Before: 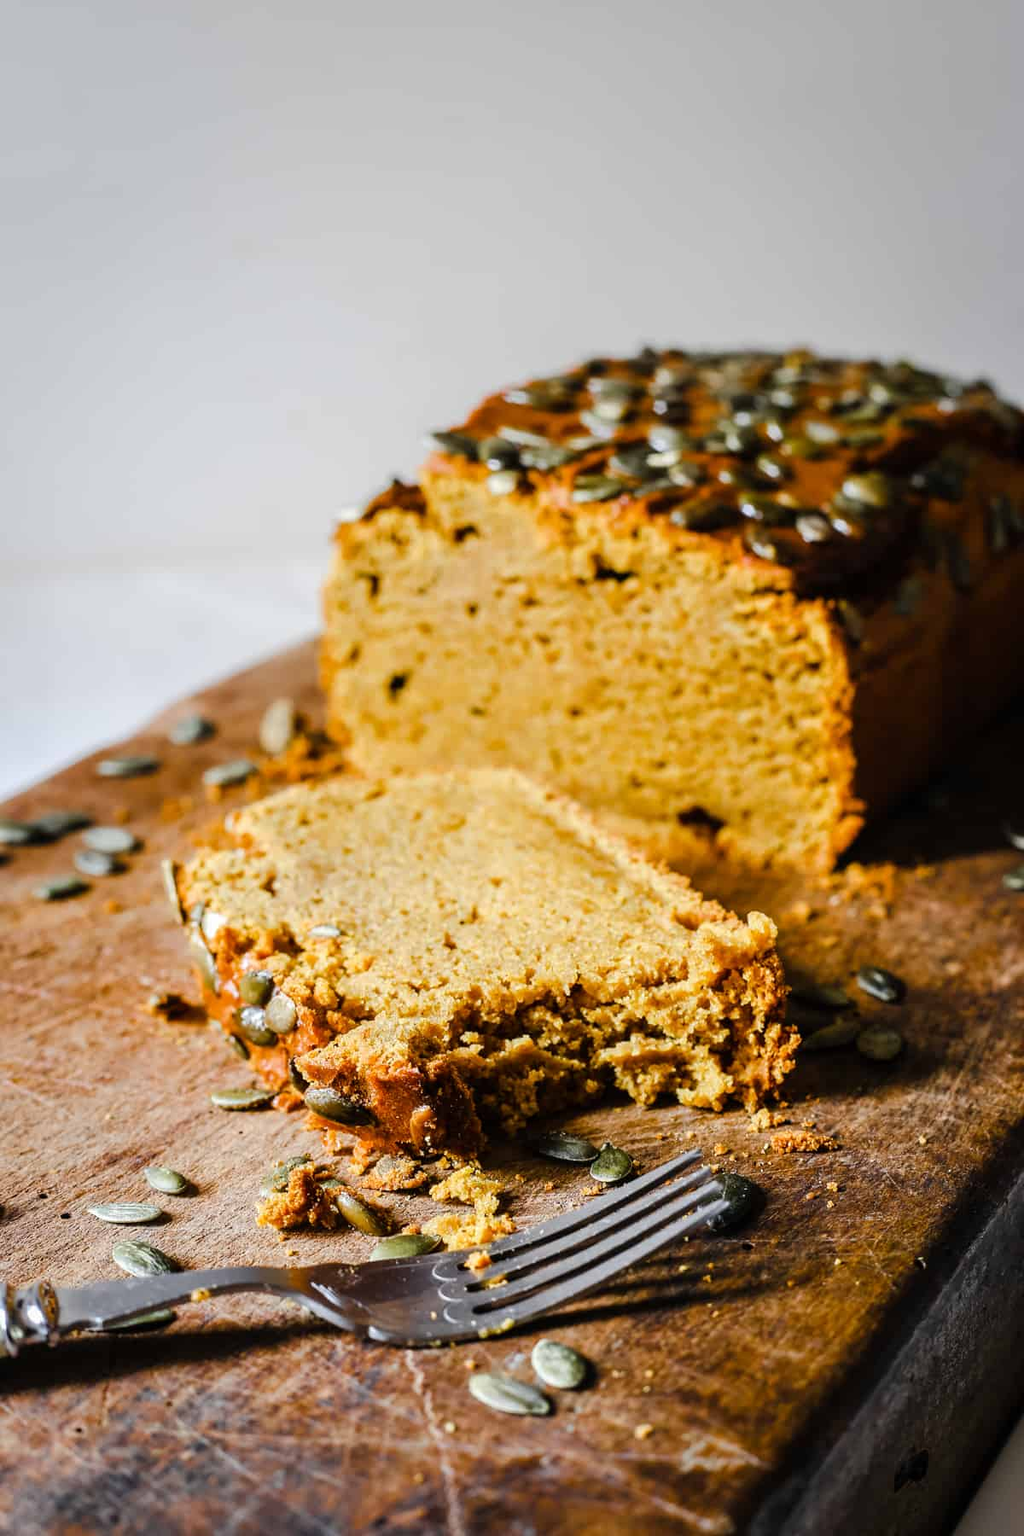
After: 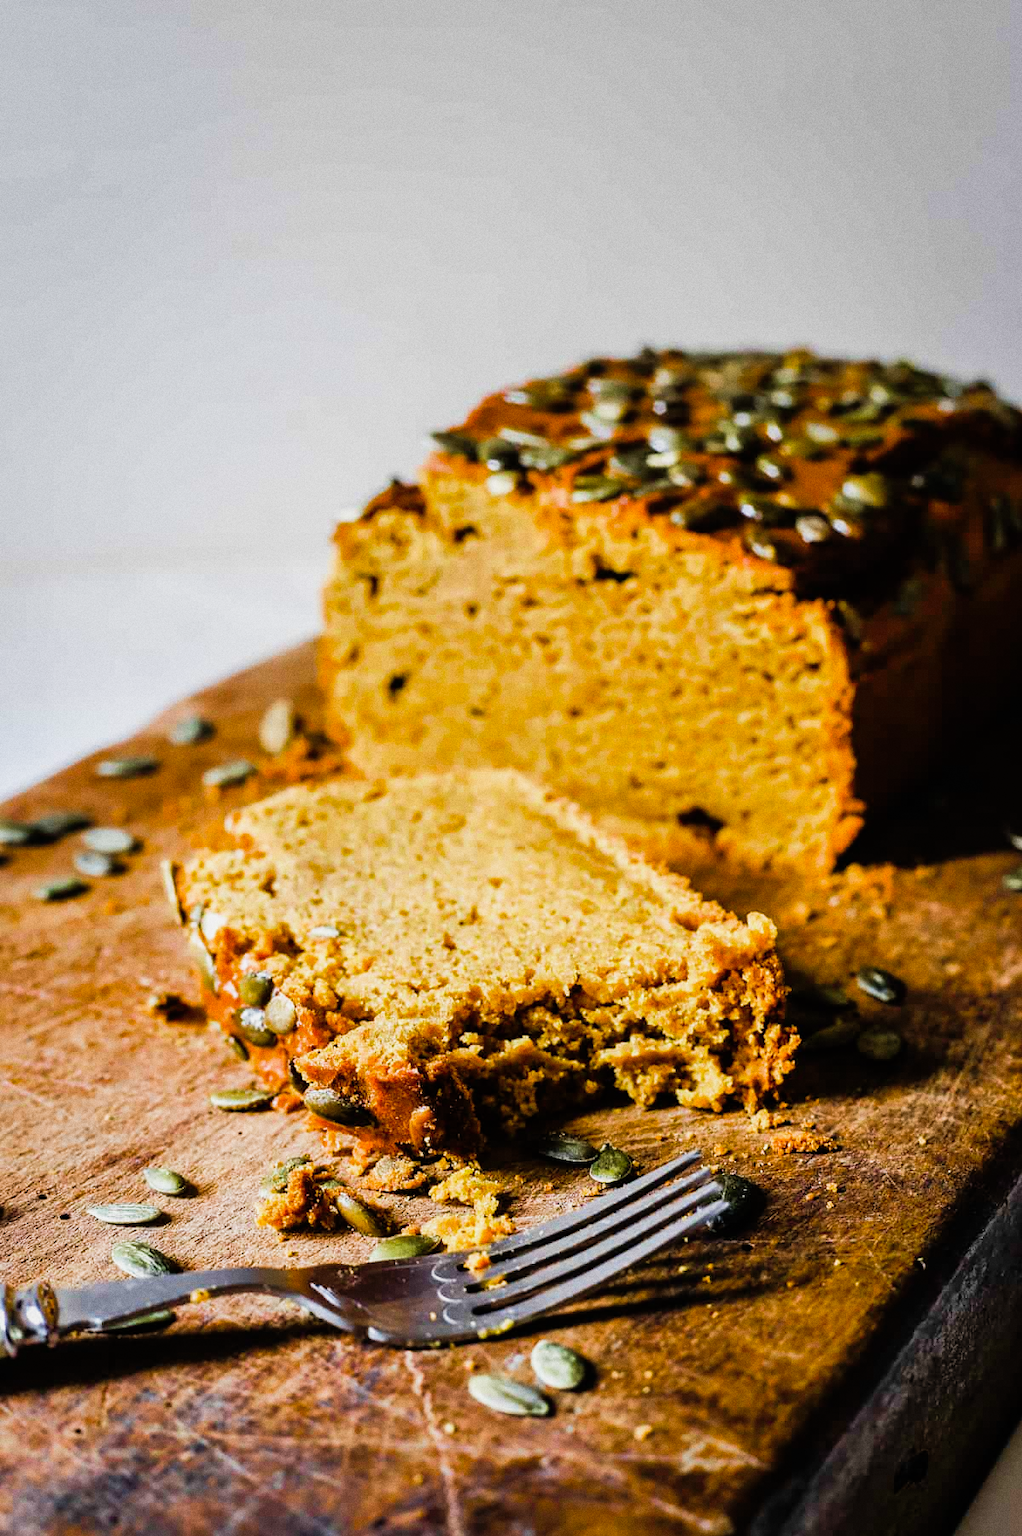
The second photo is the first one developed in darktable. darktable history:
crop and rotate: left 0.126%
shadows and highlights: on, module defaults
sigmoid: contrast 1.86, skew 0.35
velvia: on, module defaults
grain: coarseness 0.09 ISO
